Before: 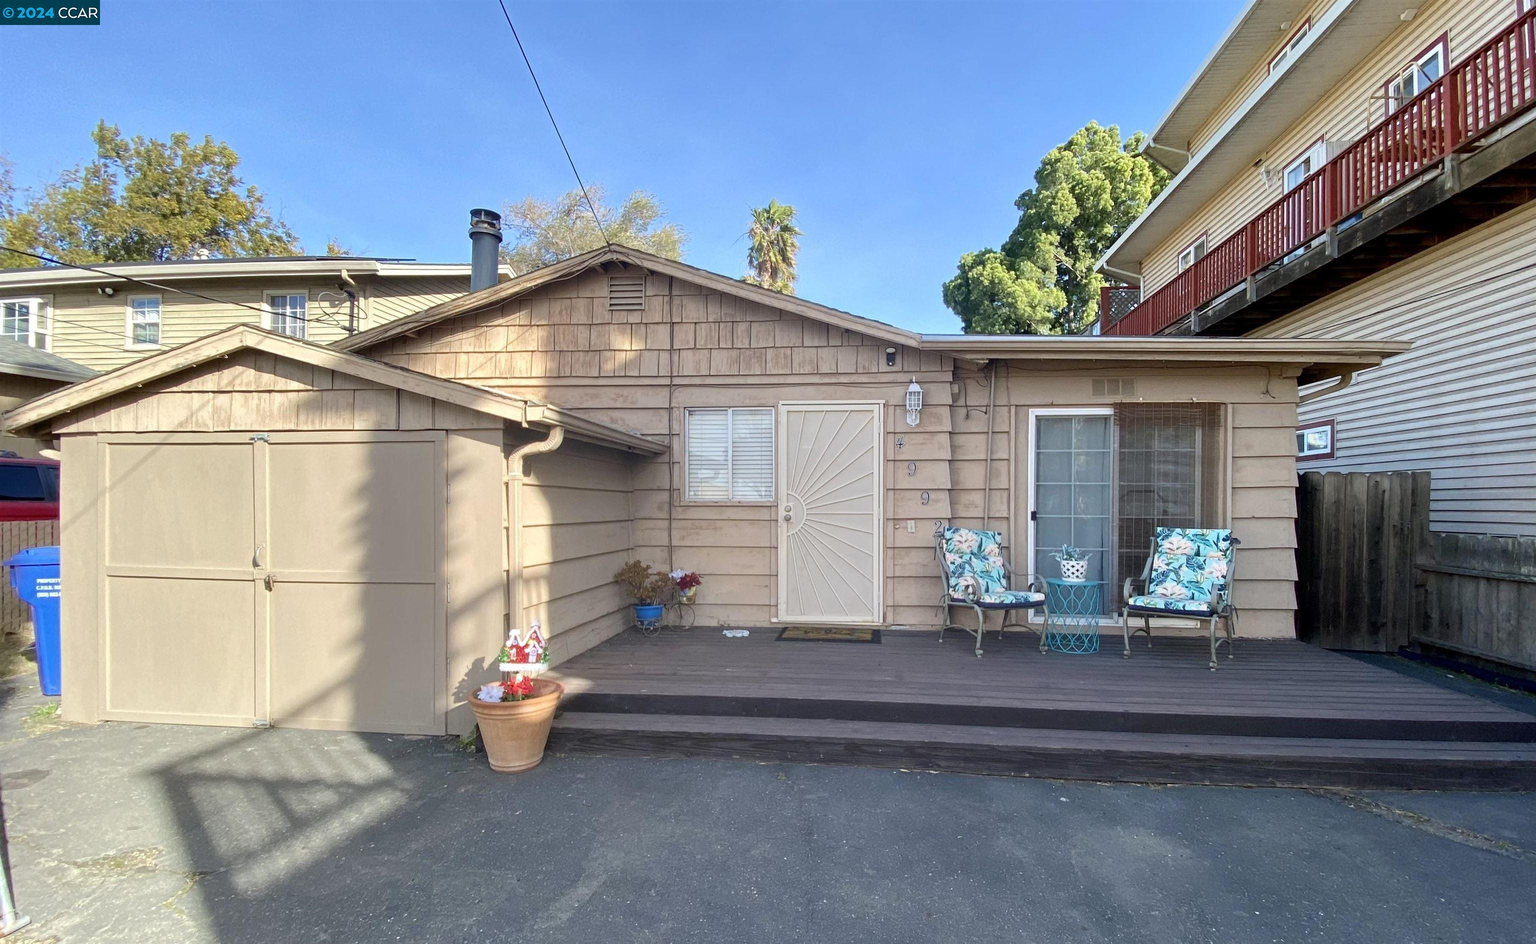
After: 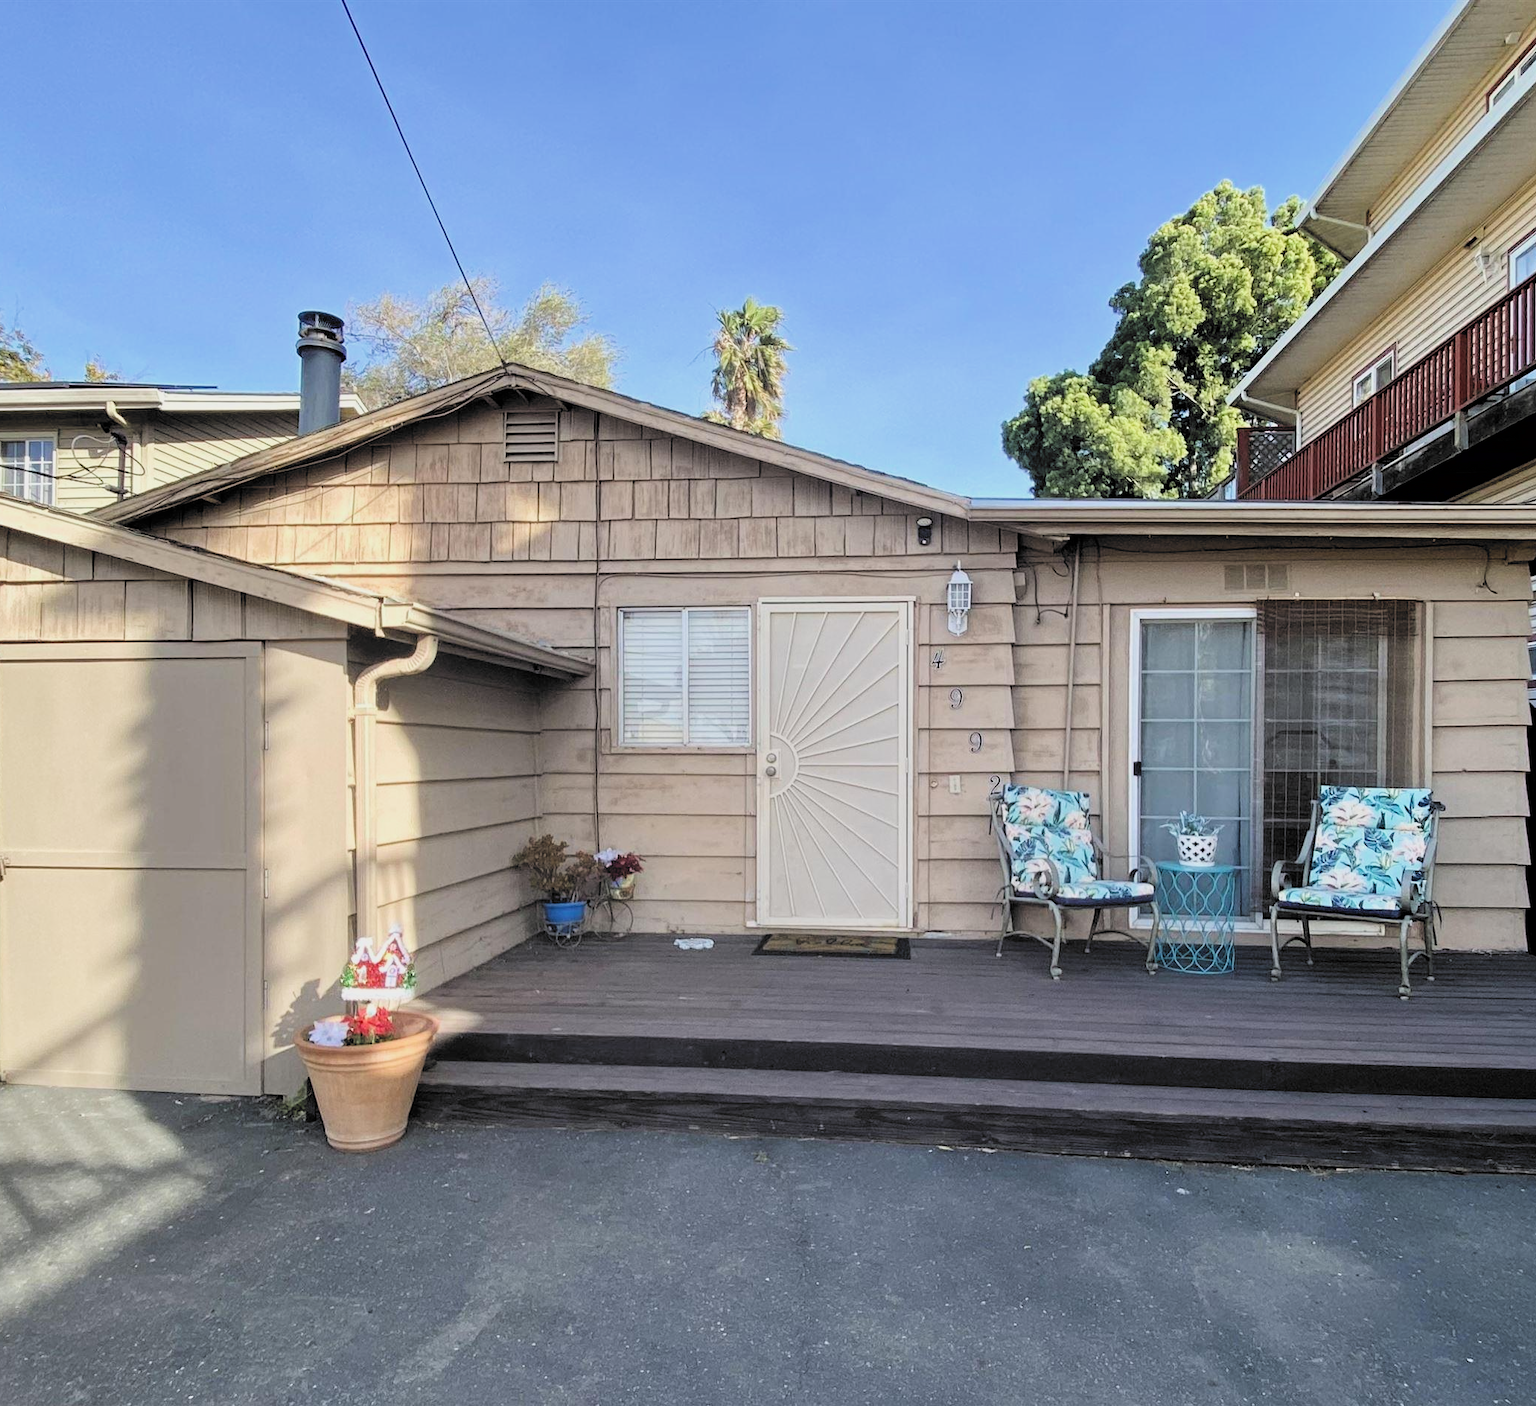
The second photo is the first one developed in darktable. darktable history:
filmic rgb: black relative exposure -5.04 EV, white relative exposure 3.55 EV, hardness 3.16, contrast 1.192, highlights saturation mix -48.54%, color science v6 (2022)
crop and rotate: left 17.604%, right 15.219%
exposure: exposure 0.128 EV, compensate highlight preservation false
